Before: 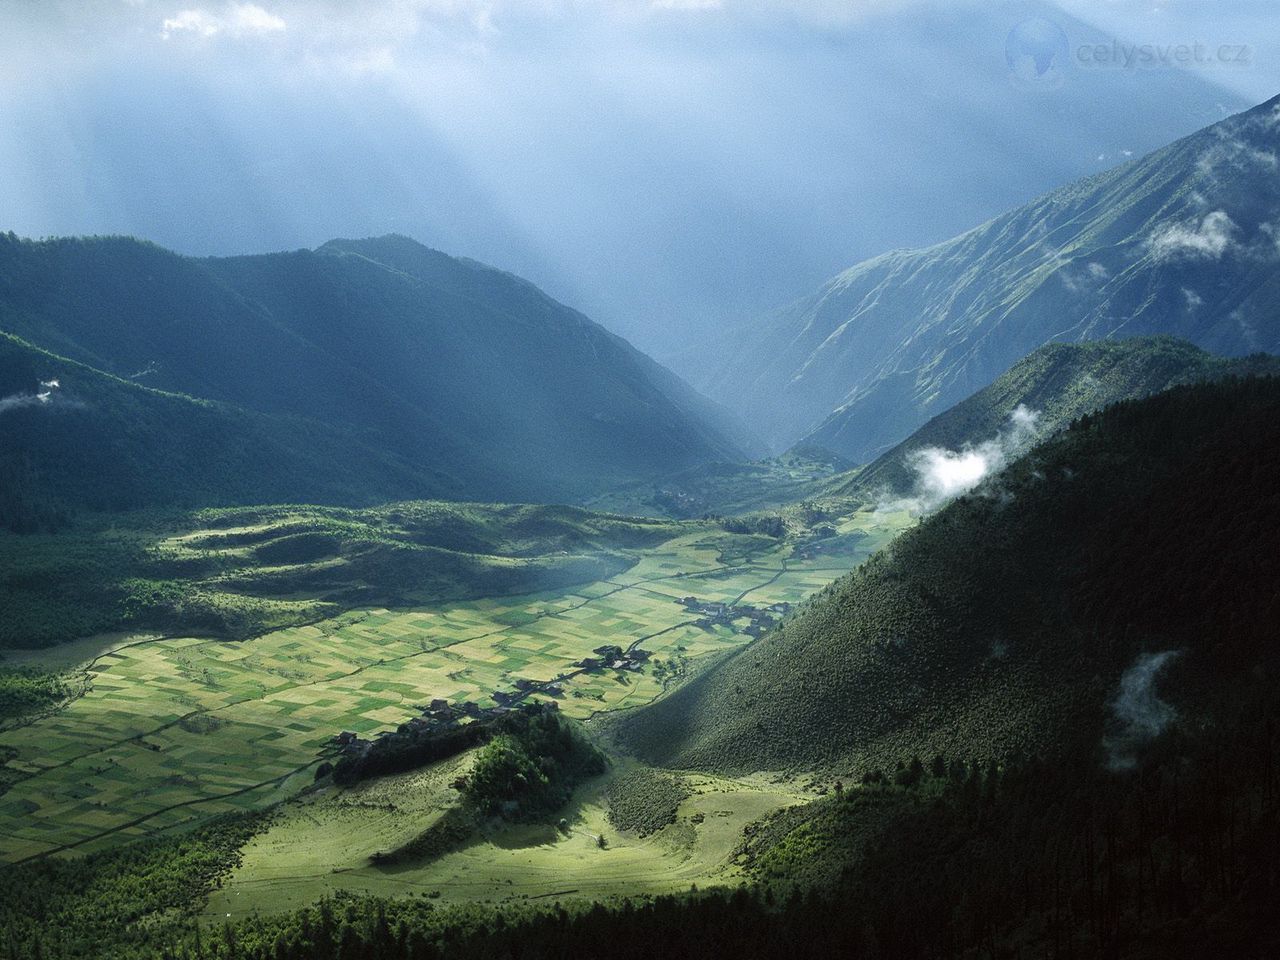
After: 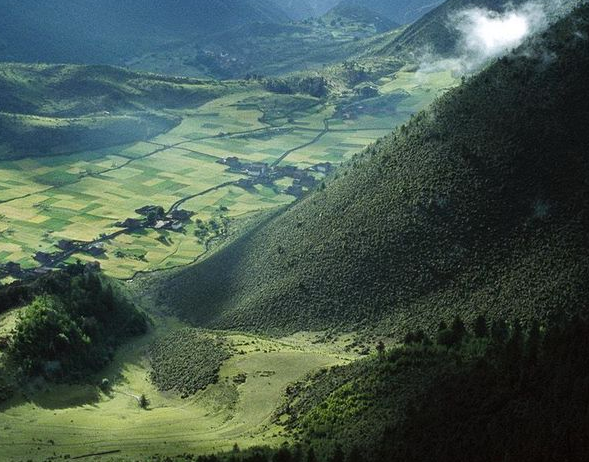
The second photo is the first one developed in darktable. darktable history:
crop: left 35.818%, top 45.863%, right 18.156%, bottom 5.983%
color correction: highlights b* -0.01, saturation 1.07
tone equalizer: mask exposure compensation -0.513 EV
